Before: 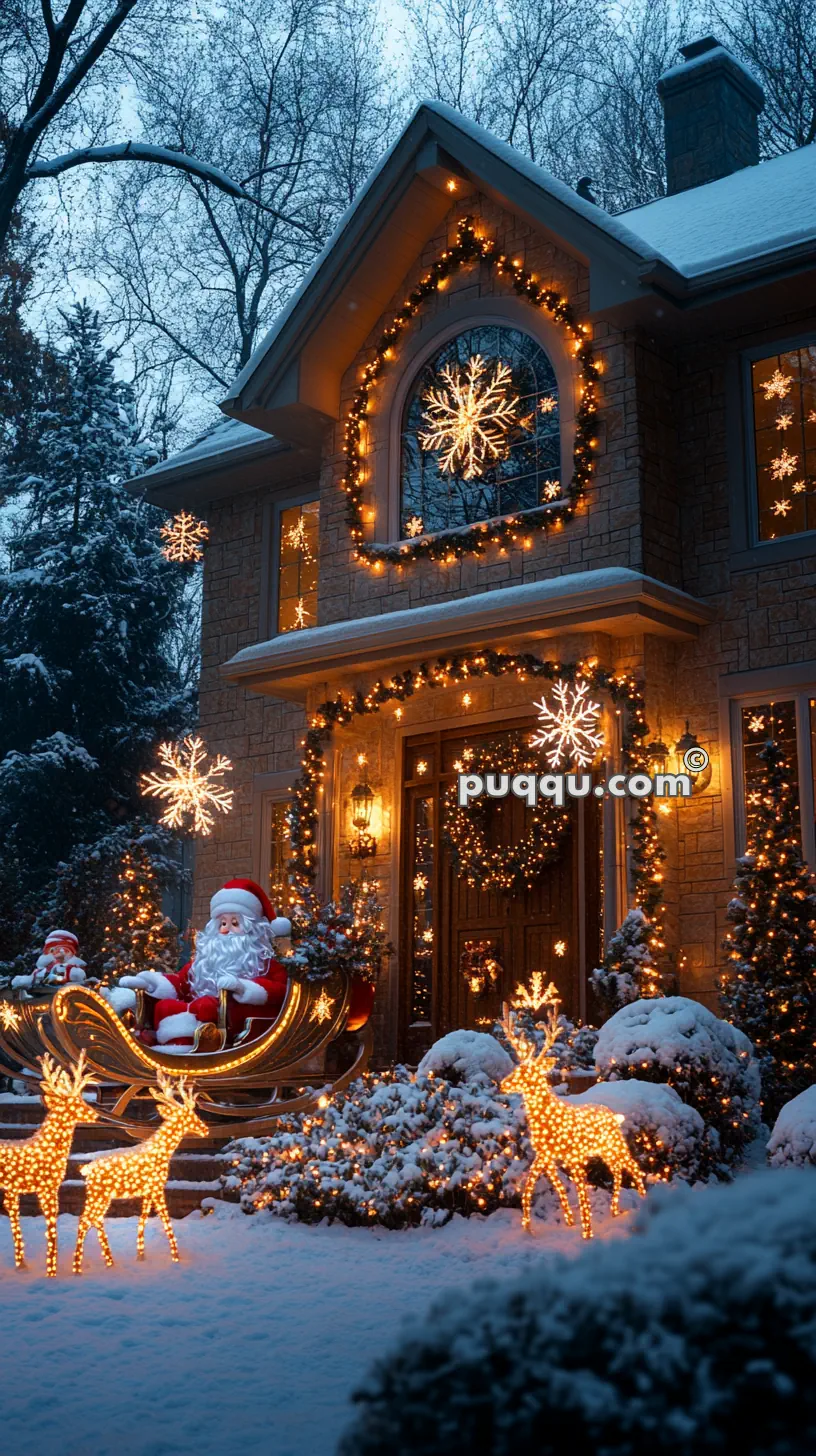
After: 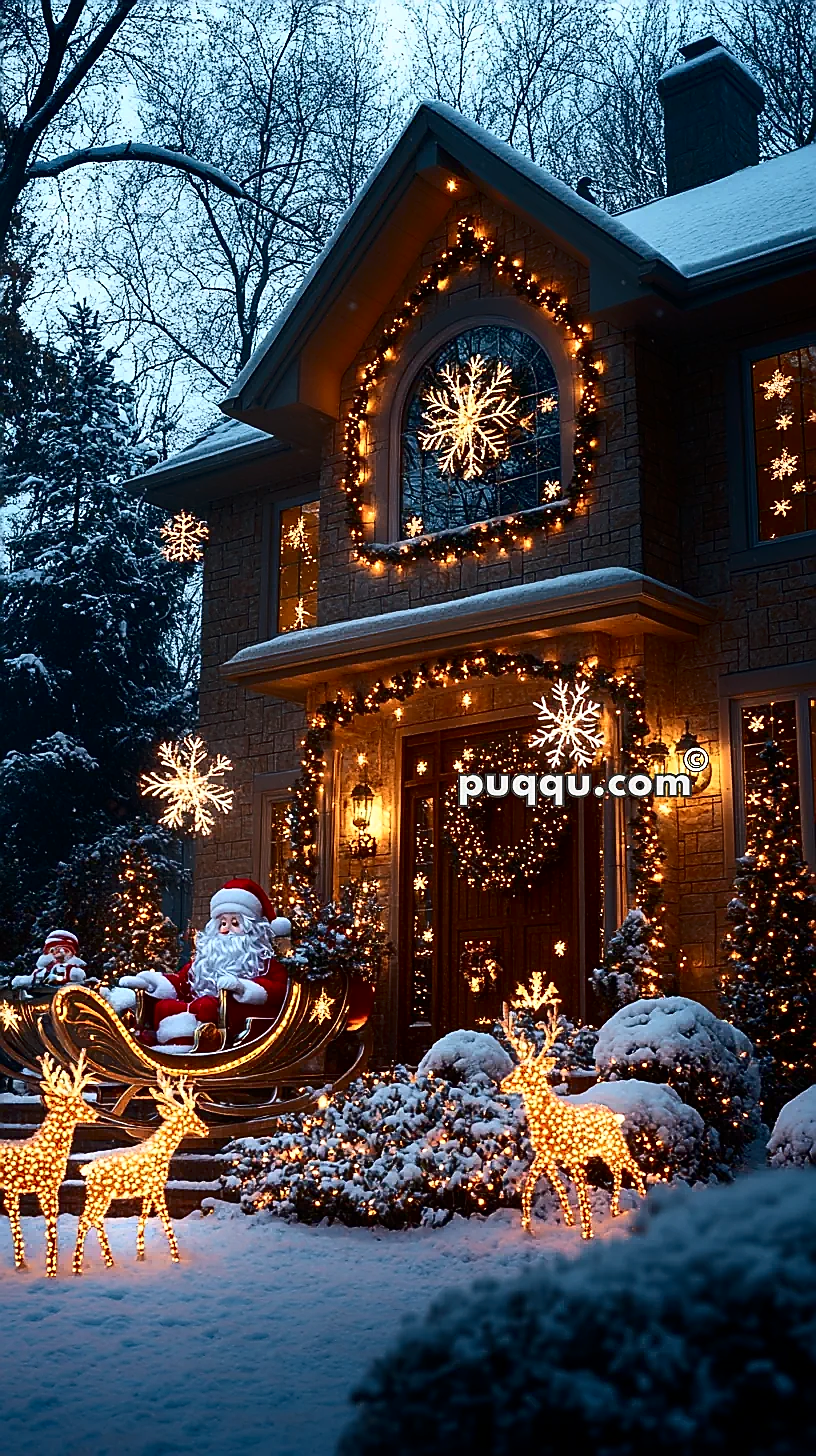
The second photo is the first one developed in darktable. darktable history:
contrast brightness saturation: contrast 0.28
sharpen: radius 1.4, amount 1.25, threshold 0.7
